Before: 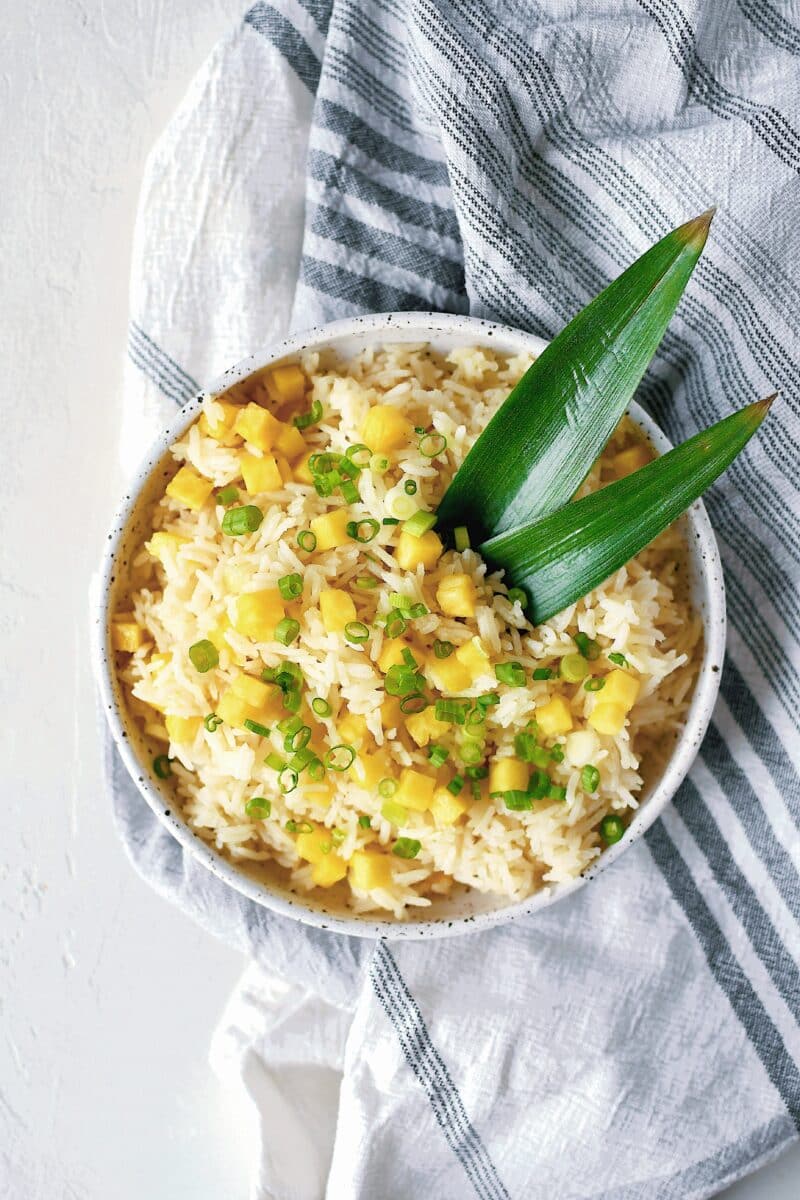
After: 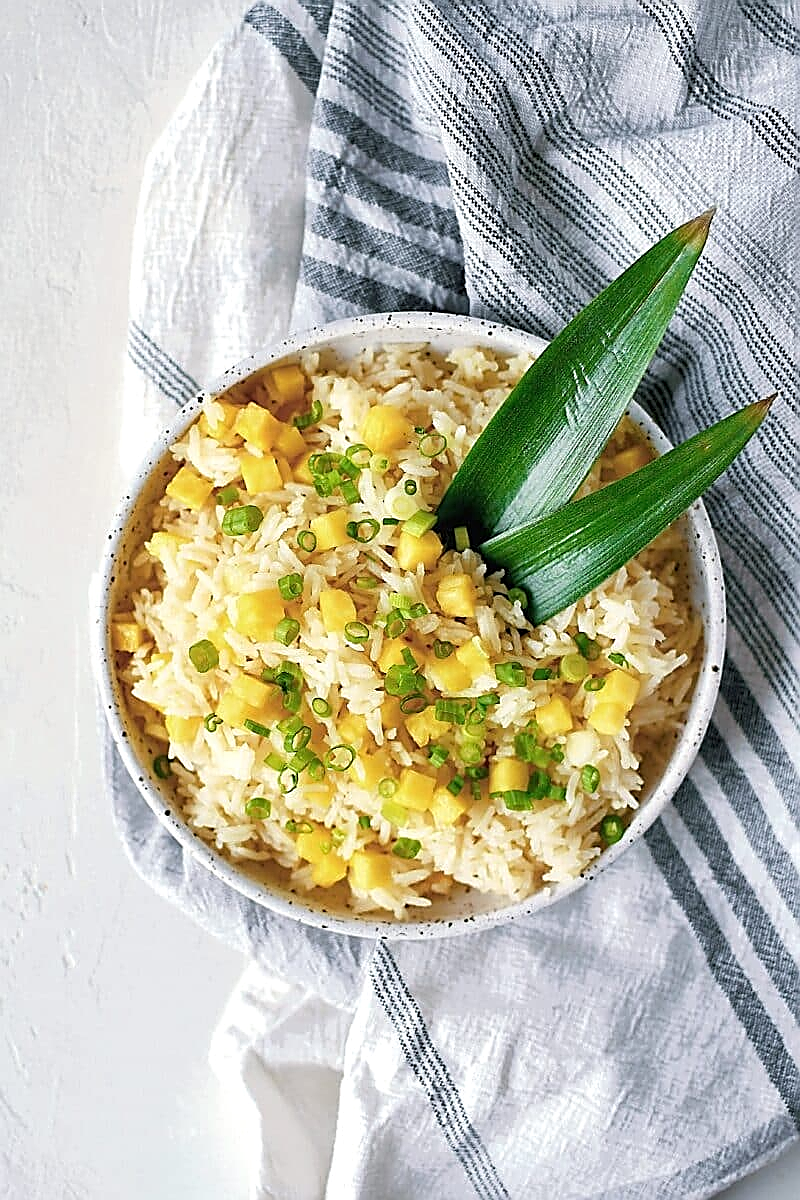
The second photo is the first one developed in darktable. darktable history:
local contrast: highlights 104%, shadows 99%, detail 119%, midtone range 0.2
sharpen: radius 1.657, amount 1.298
